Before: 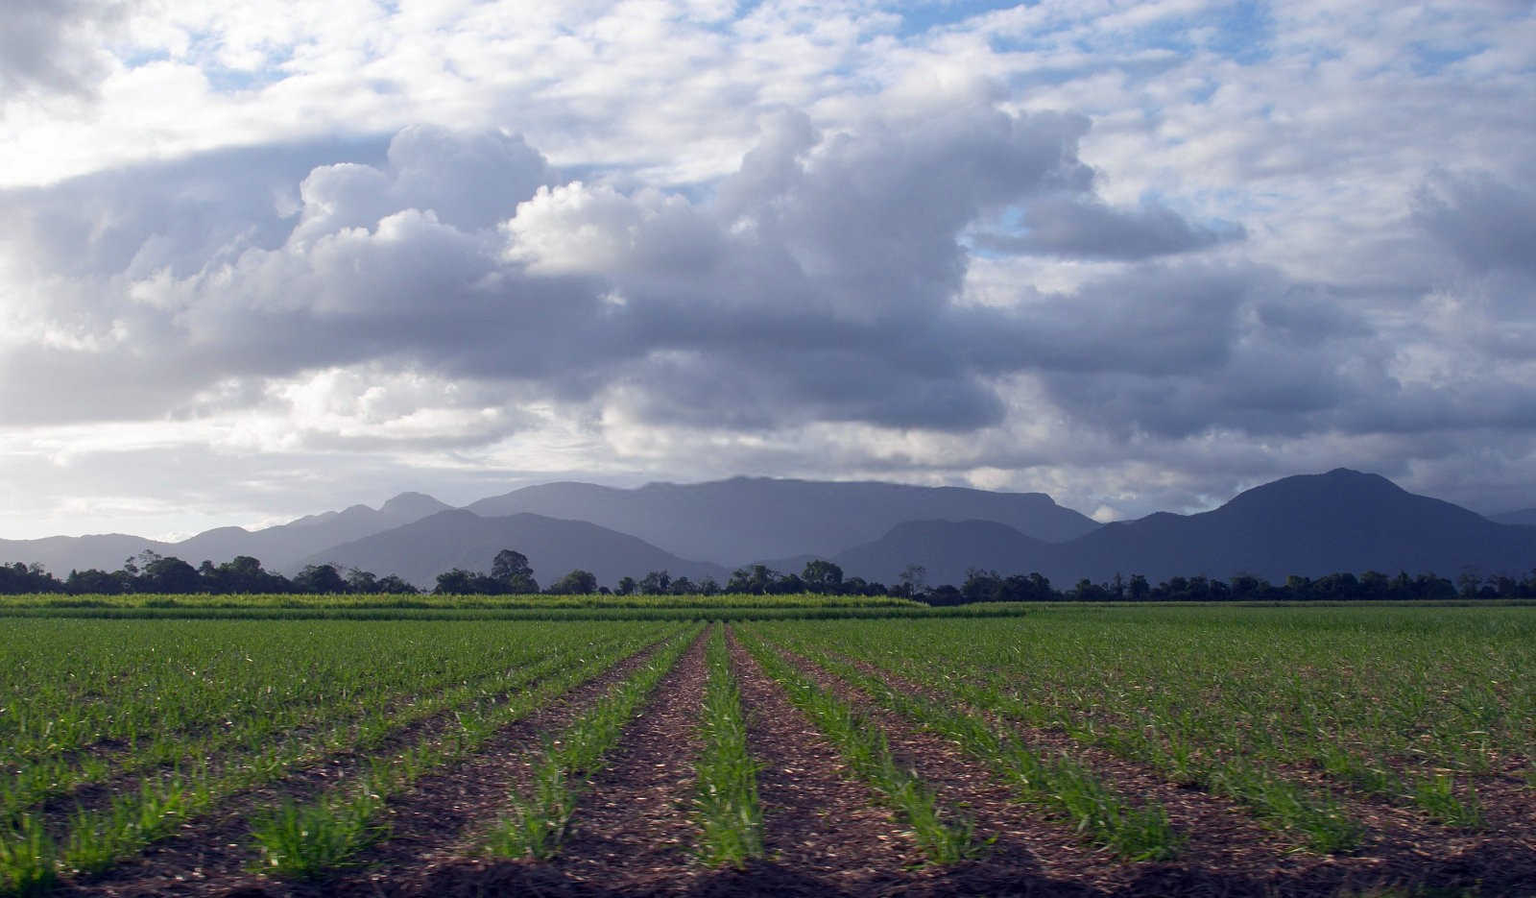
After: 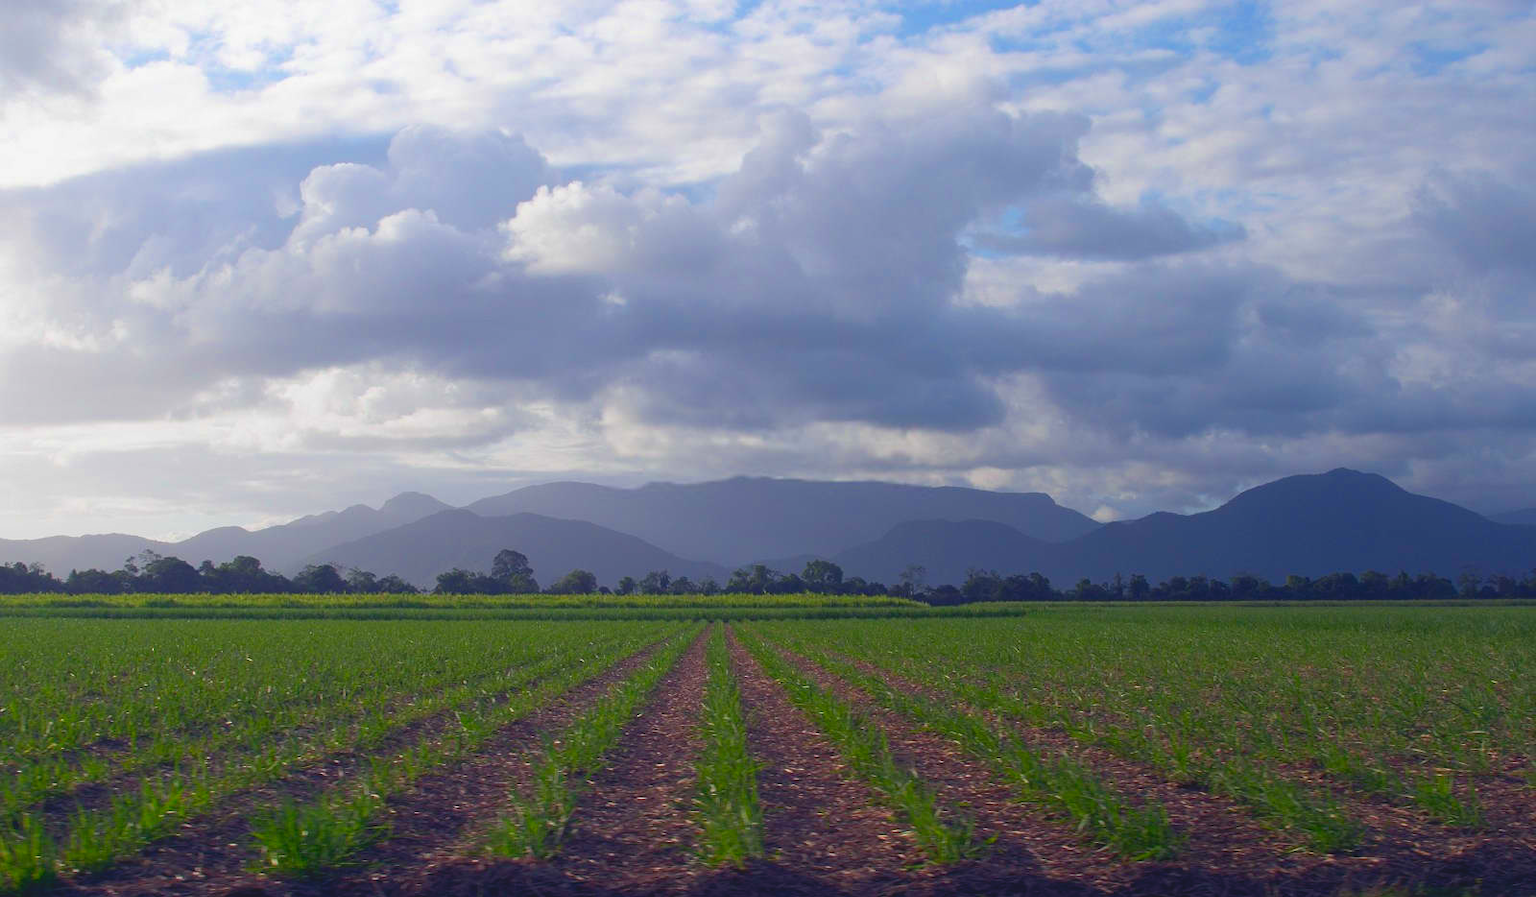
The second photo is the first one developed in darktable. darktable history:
exposure: exposure 0.078 EV, compensate highlight preservation false
local contrast: detail 69%
color zones: curves: ch0 [(0, 0.613) (0.01, 0.613) (0.245, 0.448) (0.498, 0.529) (0.642, 0.665) (0.879, 0.777) (0.99, 0.613)]; ch1 [(0, 0) (0.143, 0) (0.286, 0) (0.429, 0) (0.571, 0) (0.714, 0) (0.857, 0)], mix -121.96%
